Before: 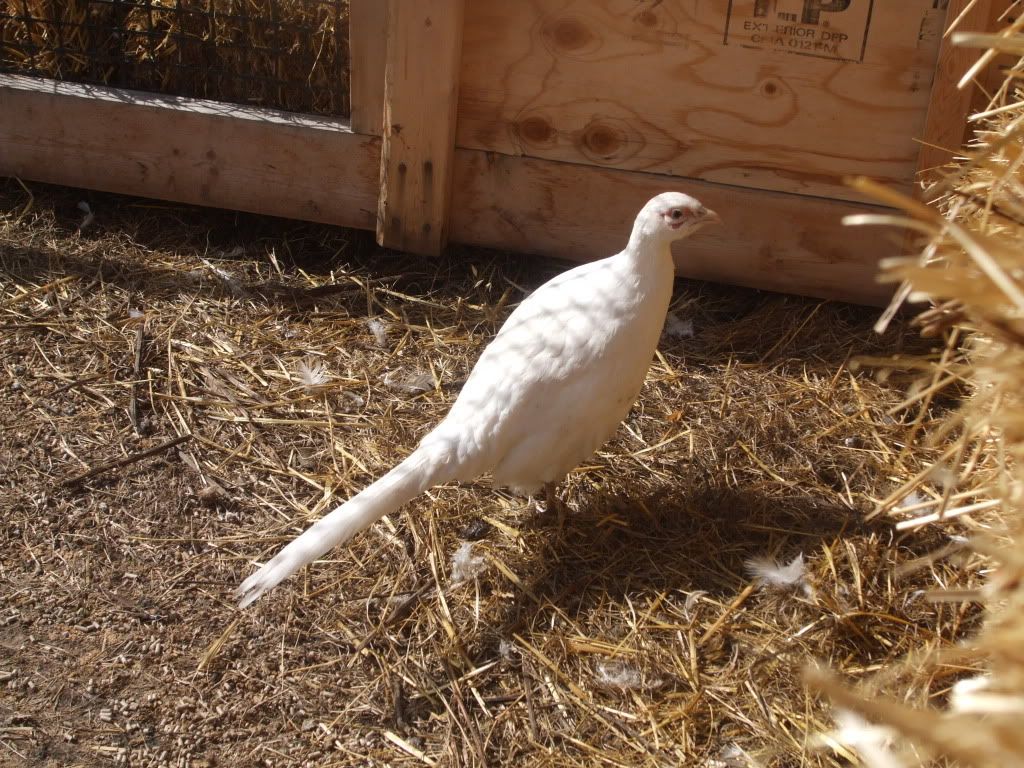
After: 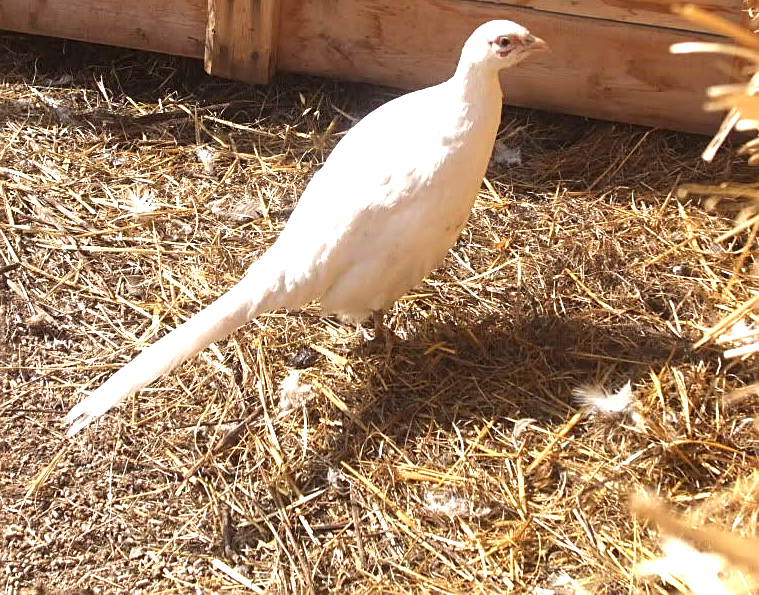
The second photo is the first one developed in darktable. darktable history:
sharpen: on, module defaults
exposure: black level correction 0, exposure 1.288 EV, compensate highlight preservation false
crop: left 16.882%, top 22.491%, right 8.971%
